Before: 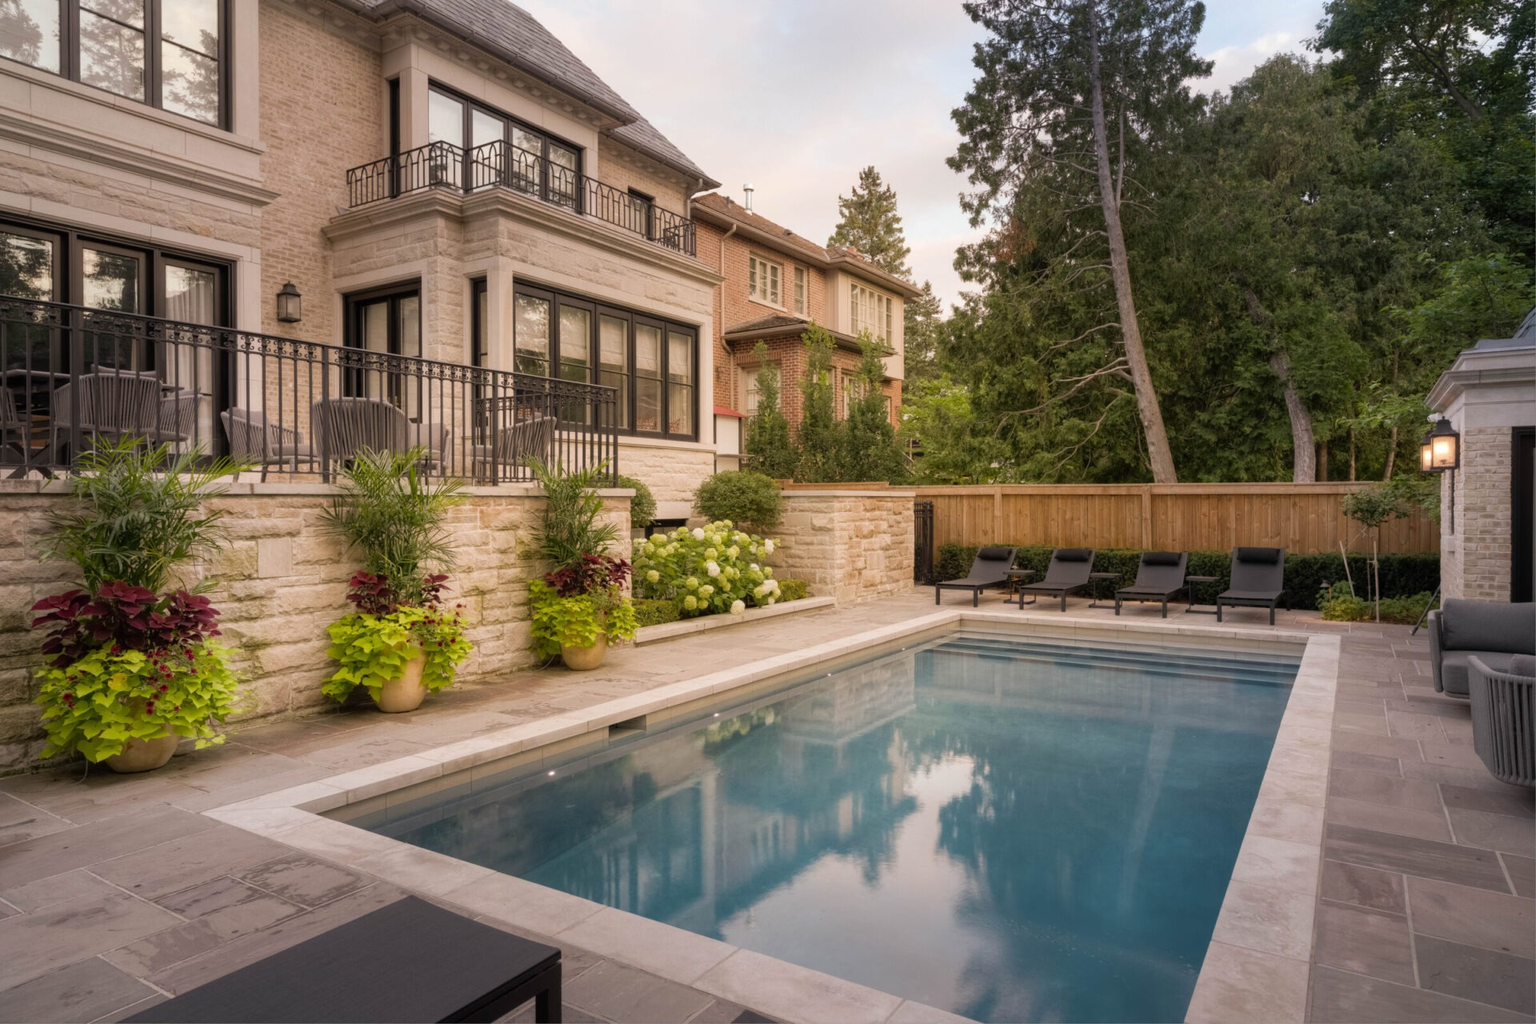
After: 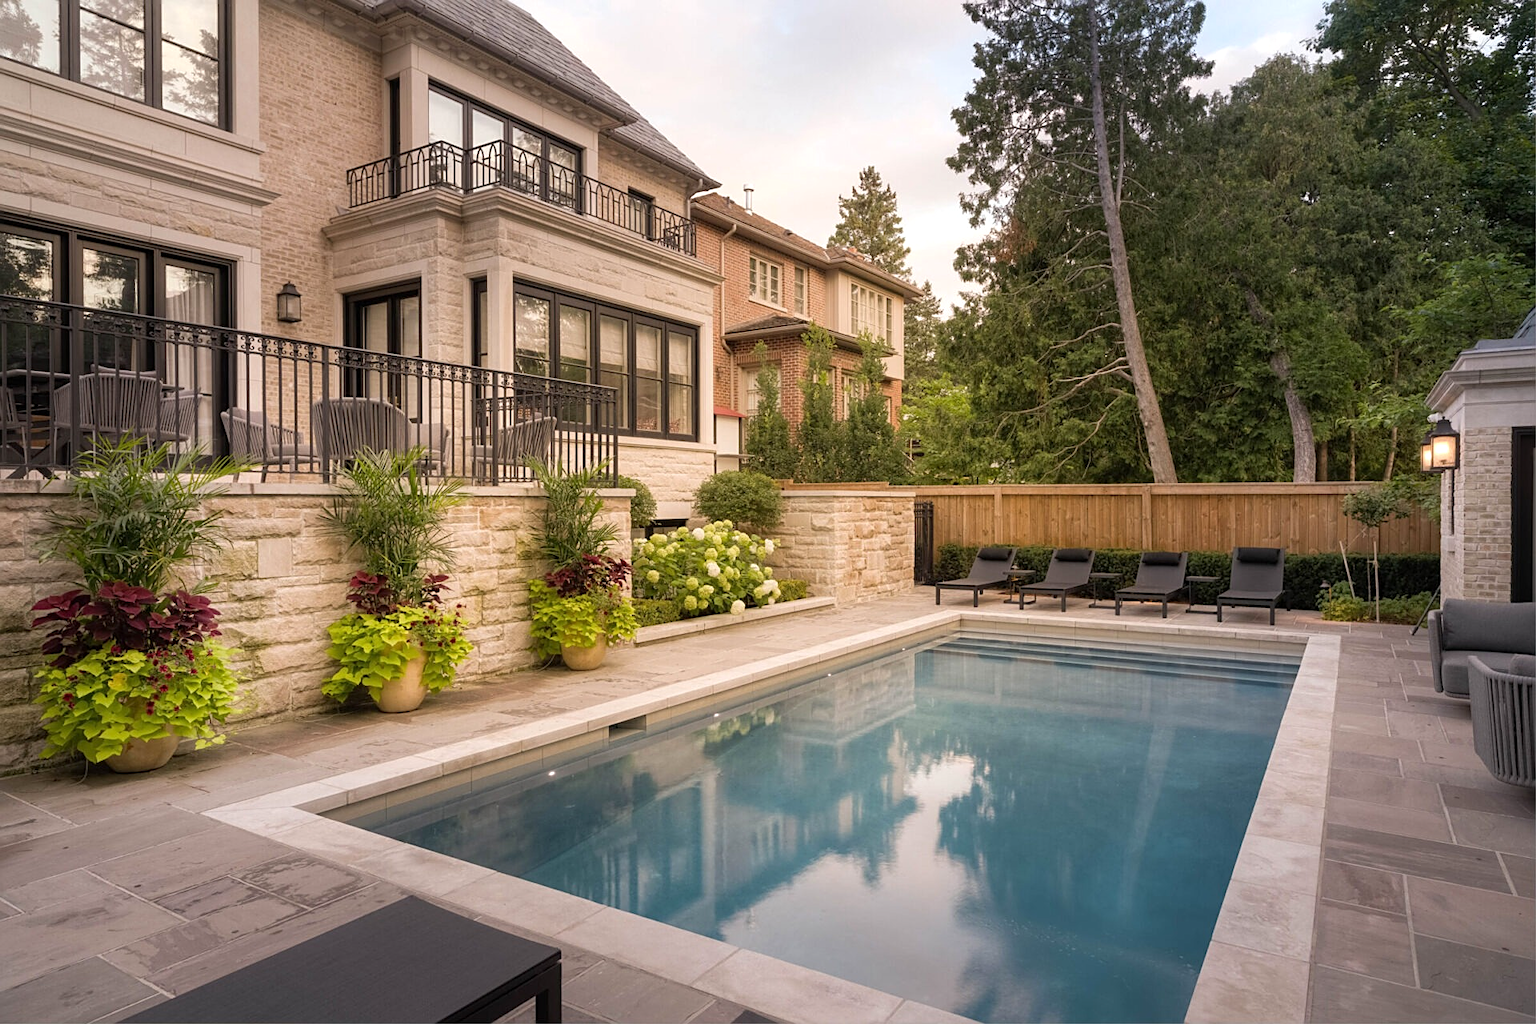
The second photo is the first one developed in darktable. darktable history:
exposure: exposure 0.236 EV, compensate highlight preservation false
sharpen: on, module defaults
